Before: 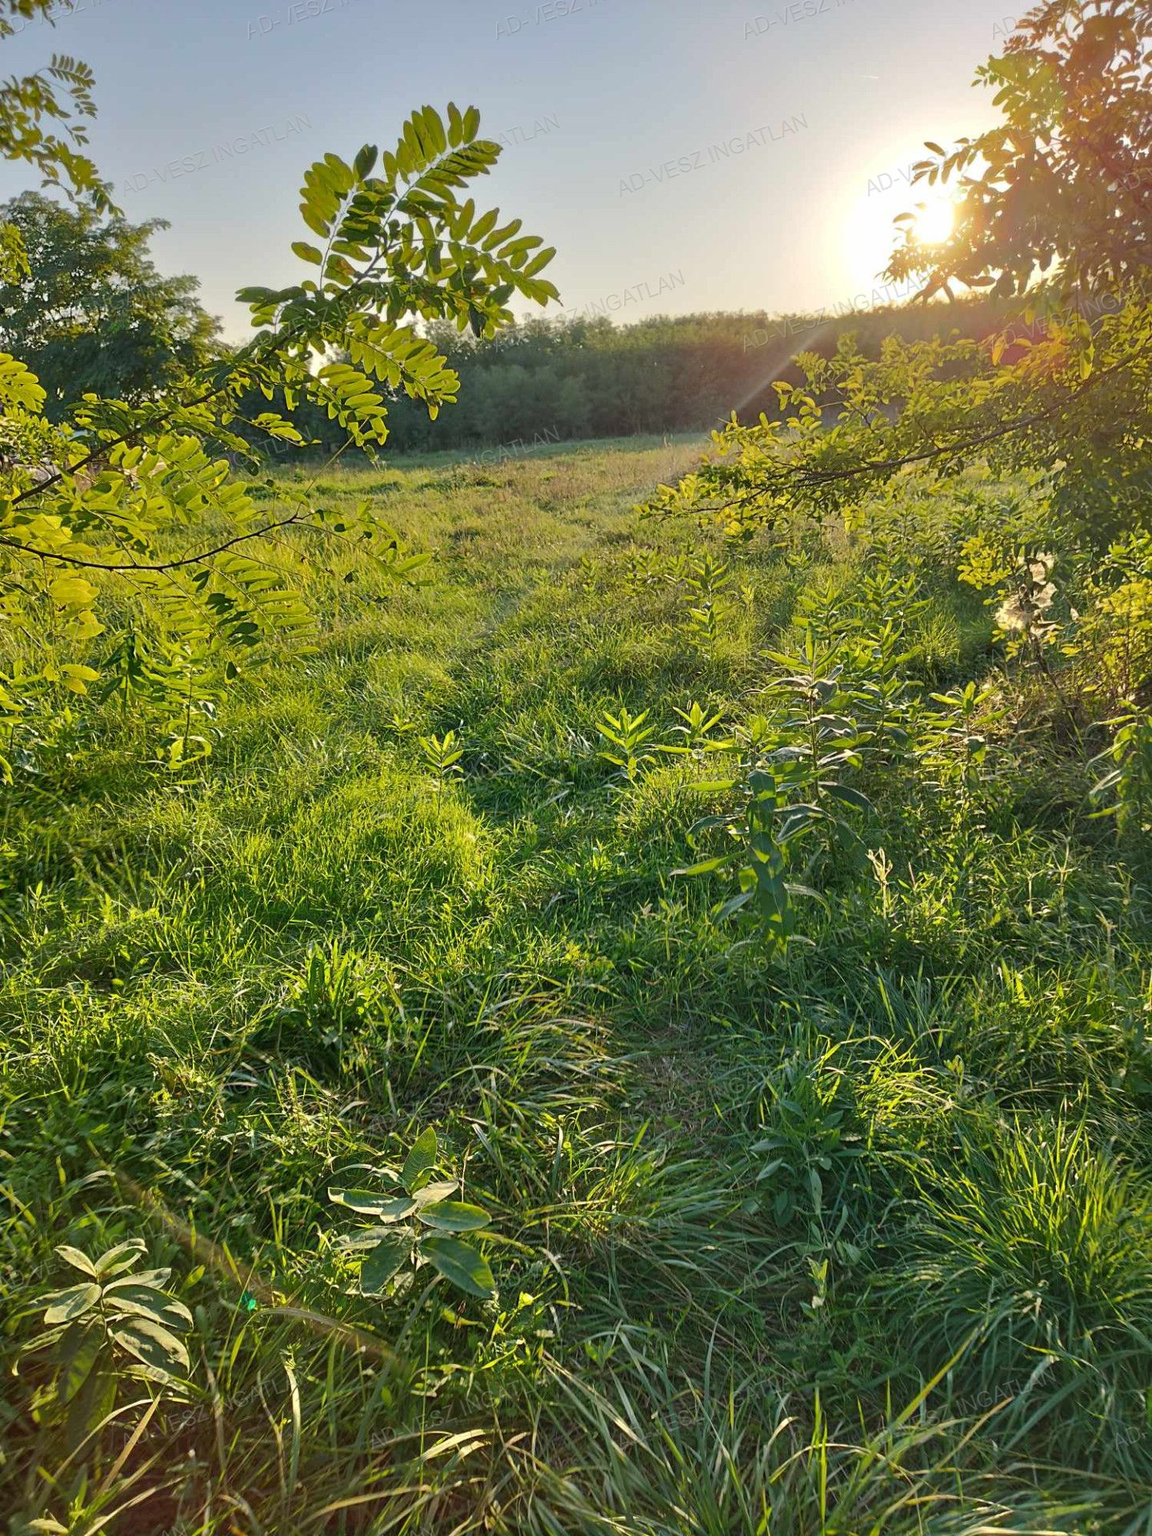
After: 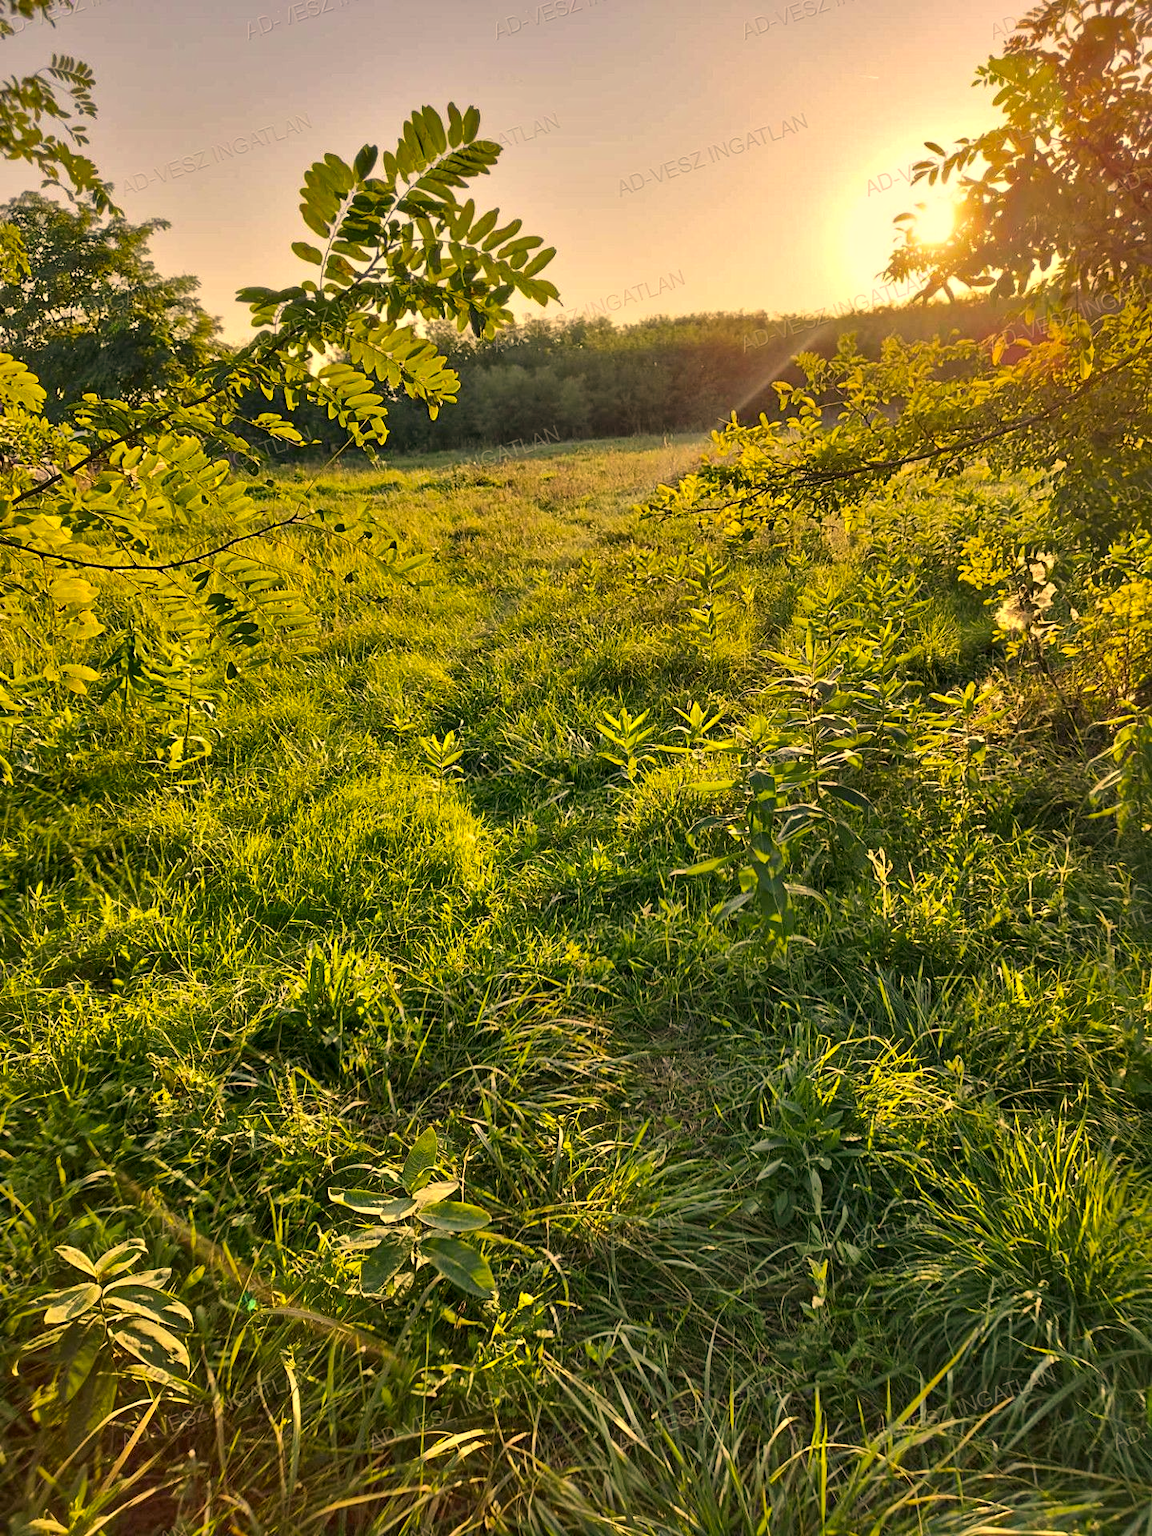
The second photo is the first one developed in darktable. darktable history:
local contrast: mode bilateral grid, contrast 25, coarseness 60, detail 151%, midtone range 0.2
color correction: highlights a* 15, highlights b* 31.55
